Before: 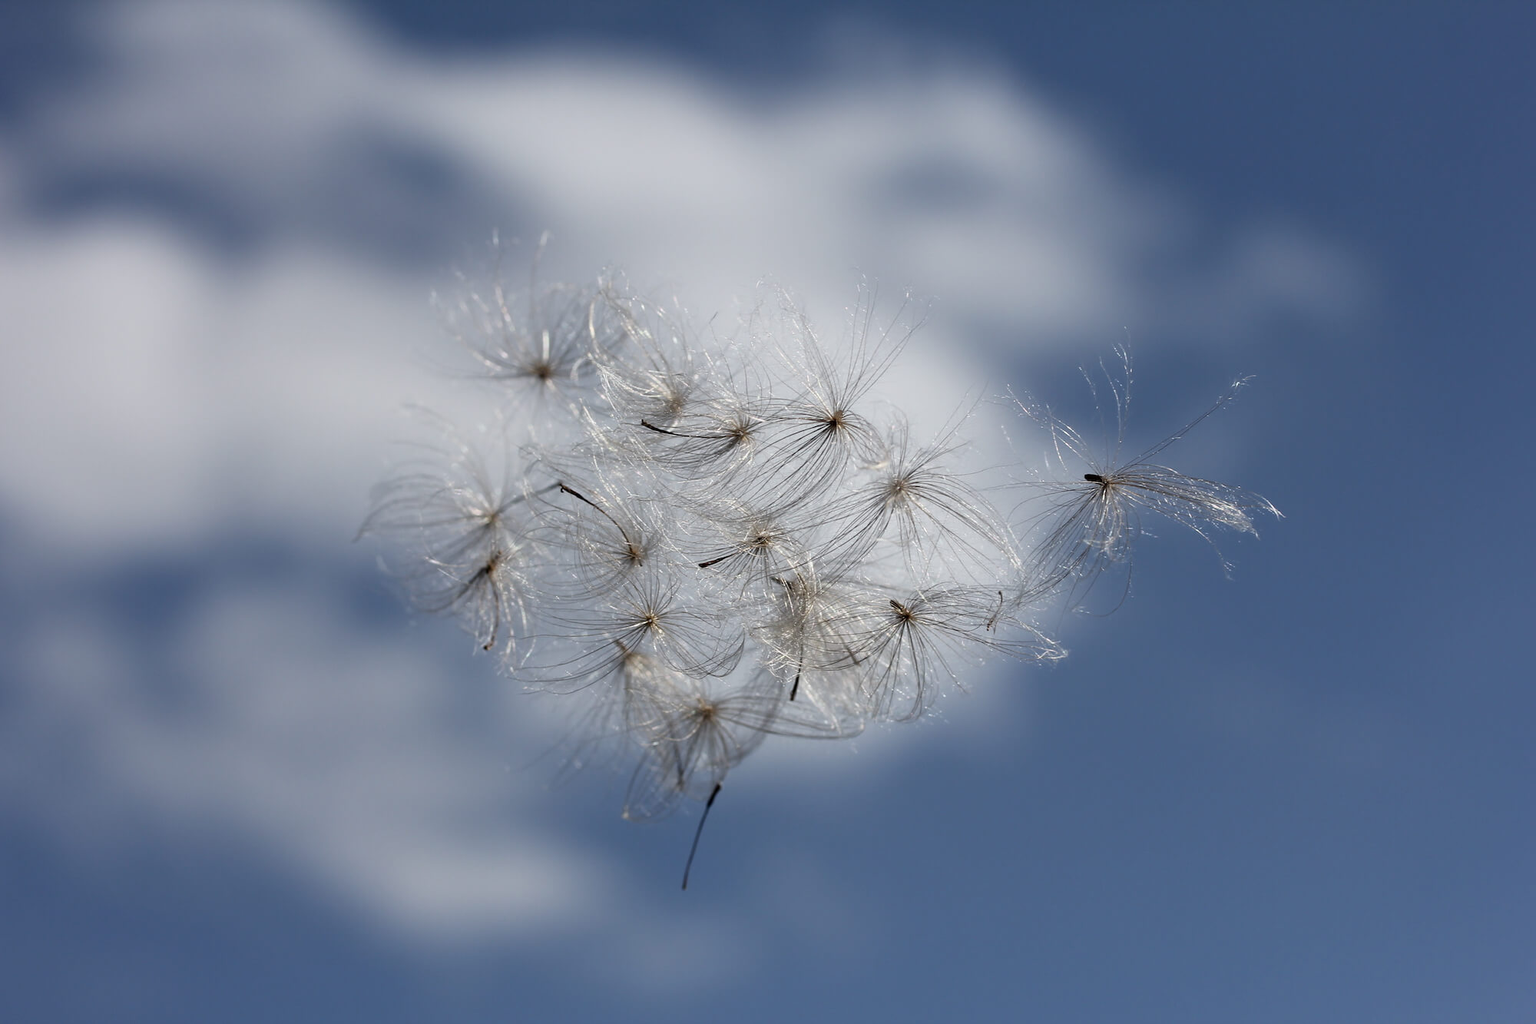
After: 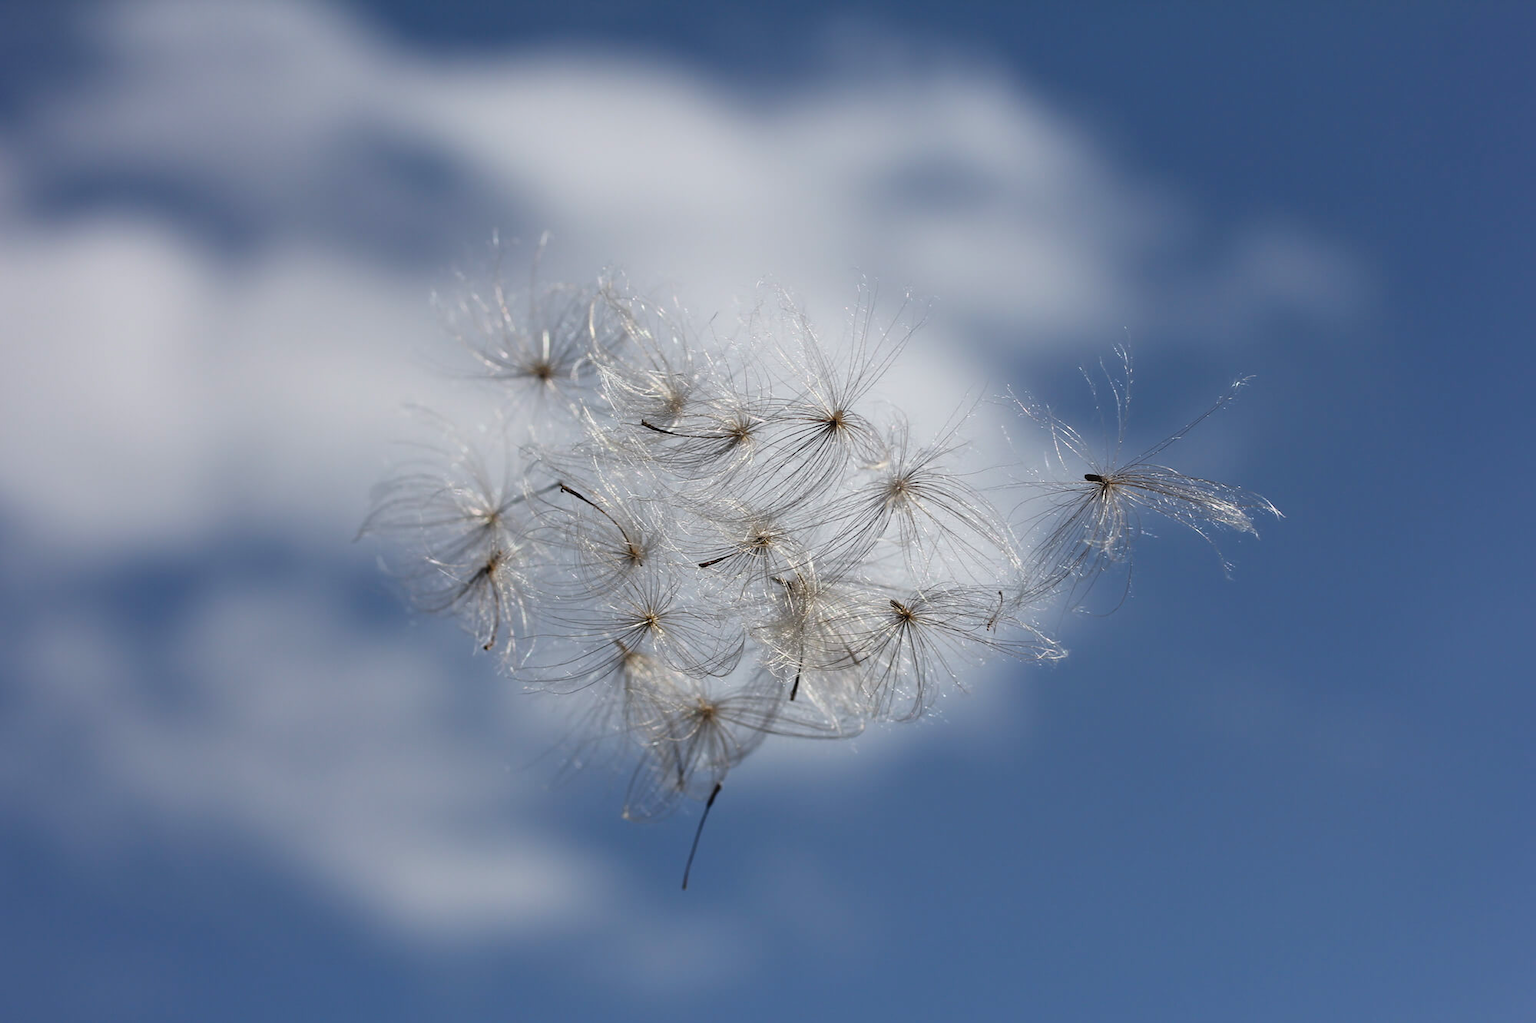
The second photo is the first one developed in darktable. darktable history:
color balance rgb: power › hue 61.02°, global offset › luminance 0.485%, perceptual saturation grading › global saturation 25.256%
